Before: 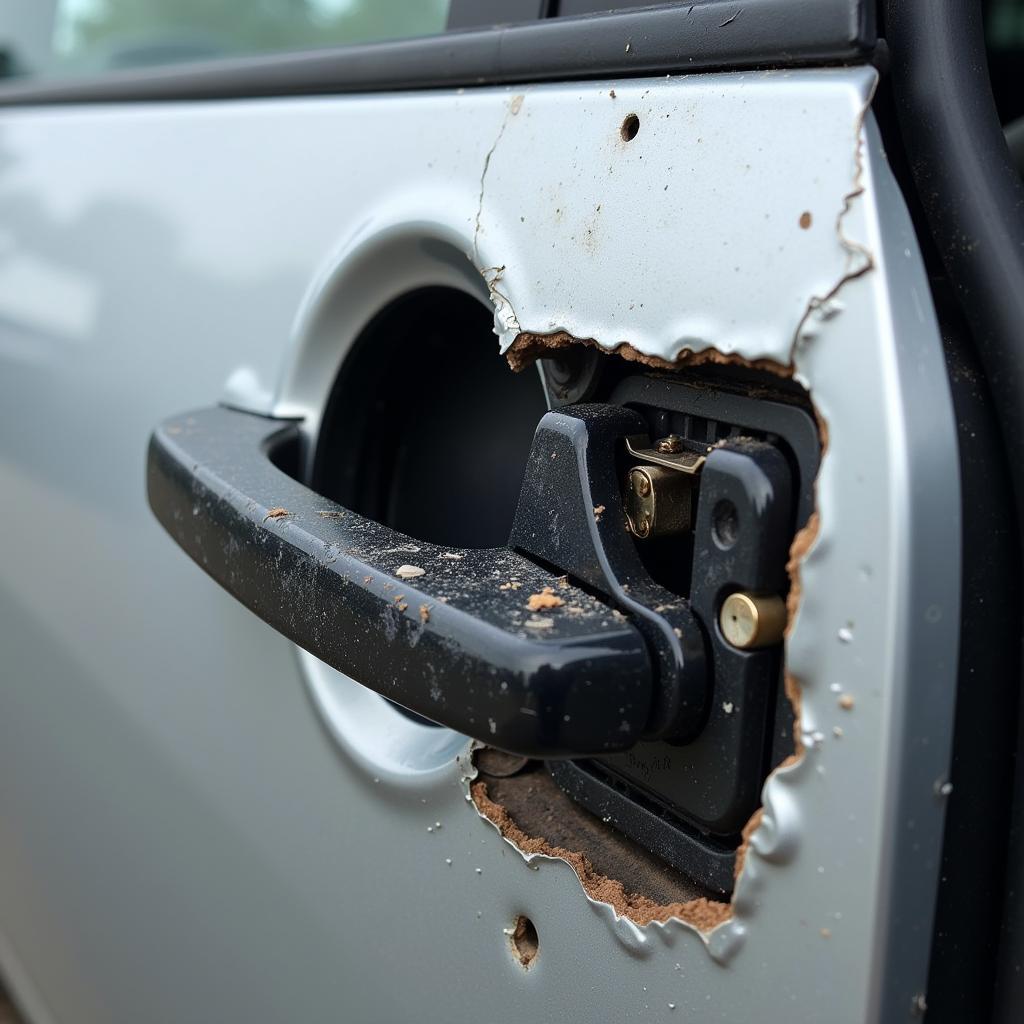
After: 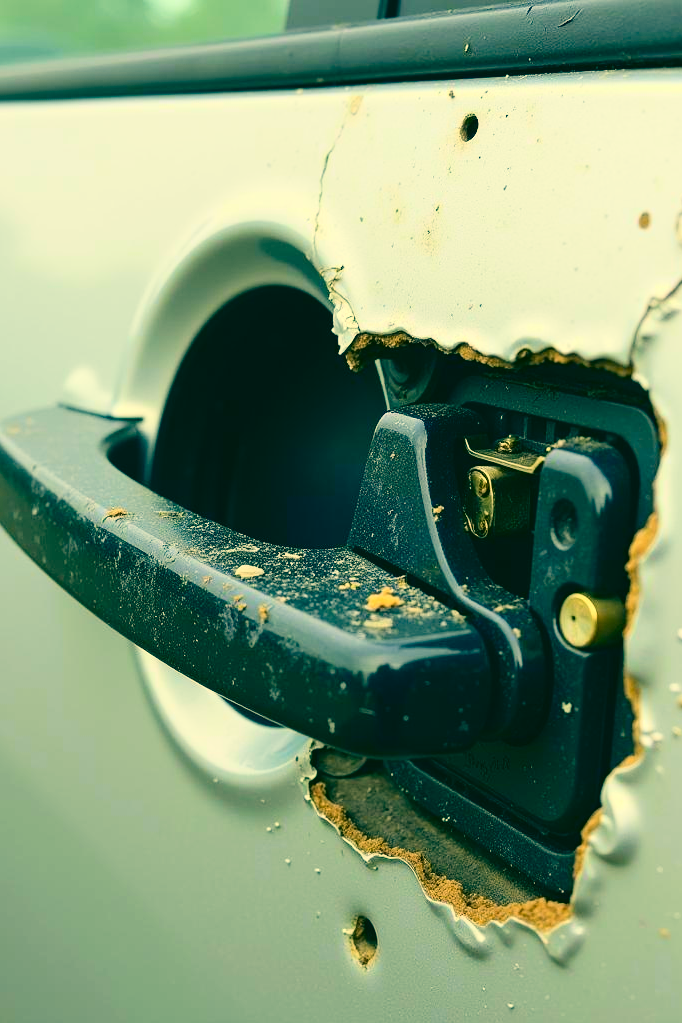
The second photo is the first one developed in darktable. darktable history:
color correction: highlights a* 1.83, highlights b* 34.02, shadows a* -36.68, shadows b* -5.48
crop and rotate: left 15.754%, right 17.579%
exposure: exposure 0.2 EV, compensate highlight preservation false
base curve: curves: ch0 [(0, 0) (0.262, 0.32) (0.722, 0.705) (1, 1)]
tone curve: curves: ch0 [(0, 0) (0.091, 0.077) (0.517, 0.574) (0.745, 0.82) (0.844, 0.908) (0.909, 0.942) (1, 0.973)]; ch1 [(0, 0) (0.437, 0.404) (0.5, 0.5) (0.534, 0.546) (0.58, 0.603) (0.616, 0.649) (1, 1)]; ch2 [(0, 0) (0.442, 0.415) (0.5, 0.5) (0.535, 0.547) (0.585, 0.62) (1, 1)], color space Lab, independent channels, preserve colors none
